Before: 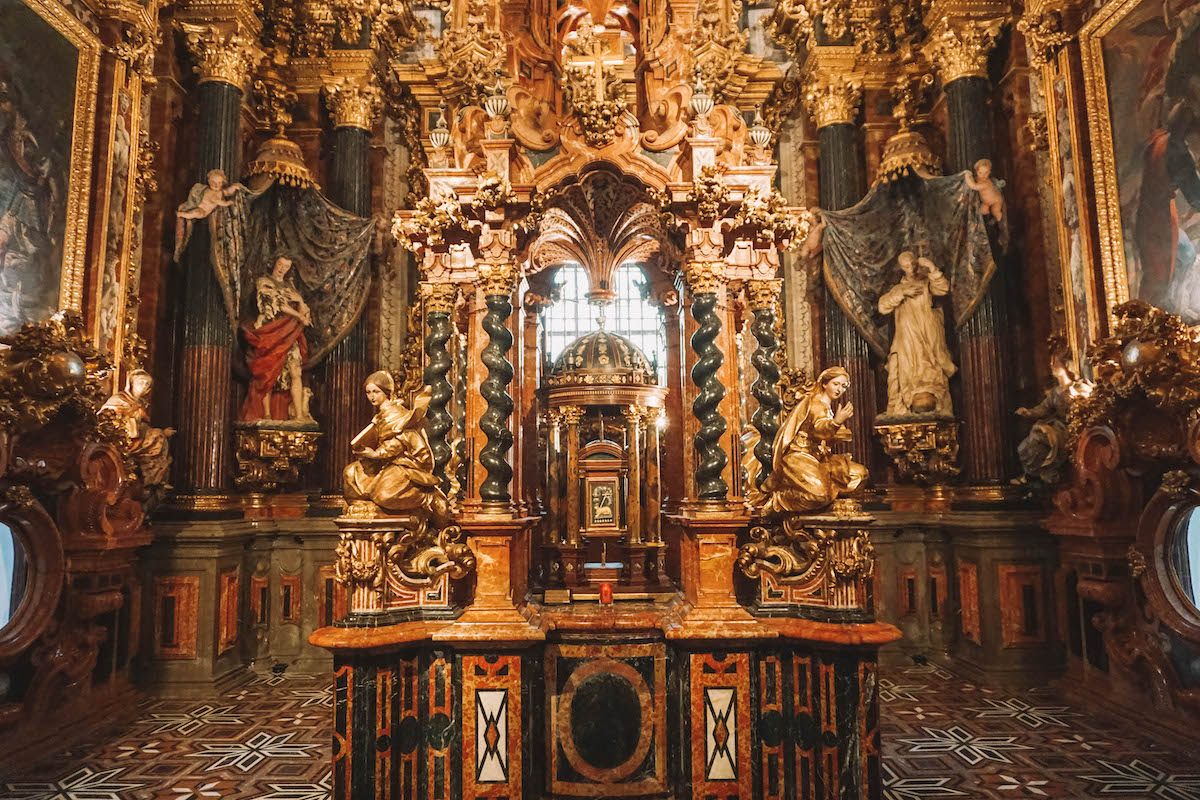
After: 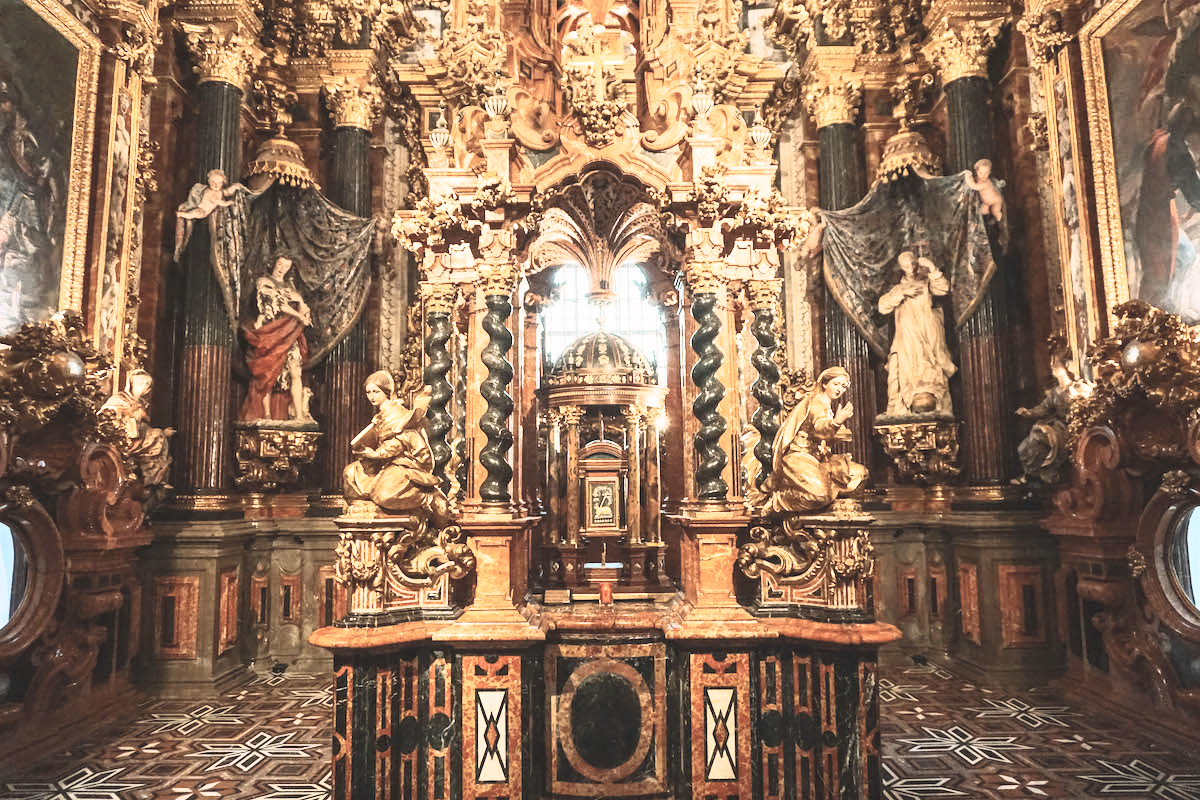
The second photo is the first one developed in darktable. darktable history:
contrast brightness saturation: contrast 0.434, brightness 0.565, saturation -0.203
